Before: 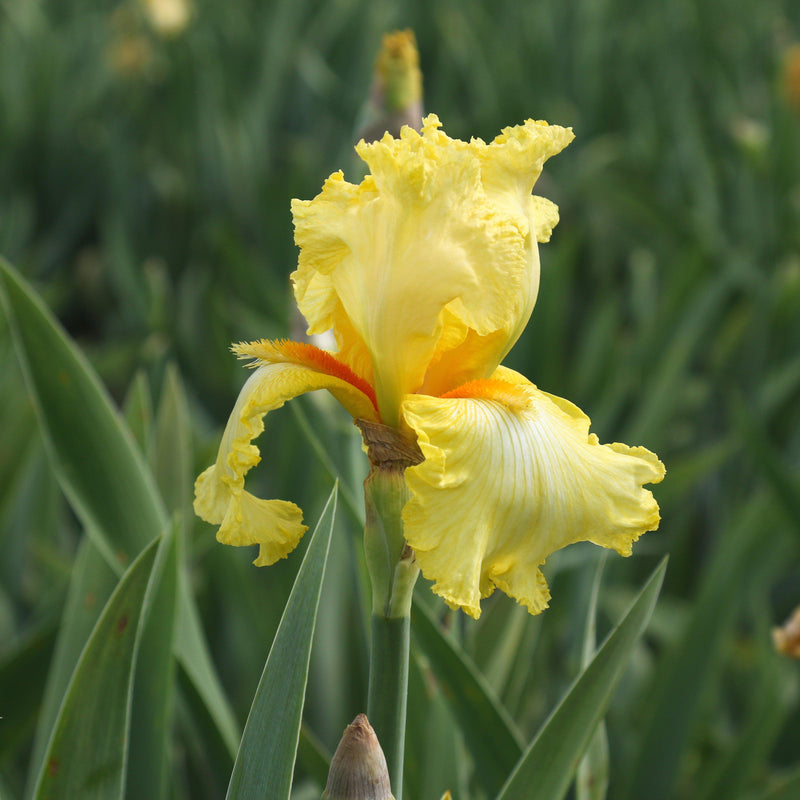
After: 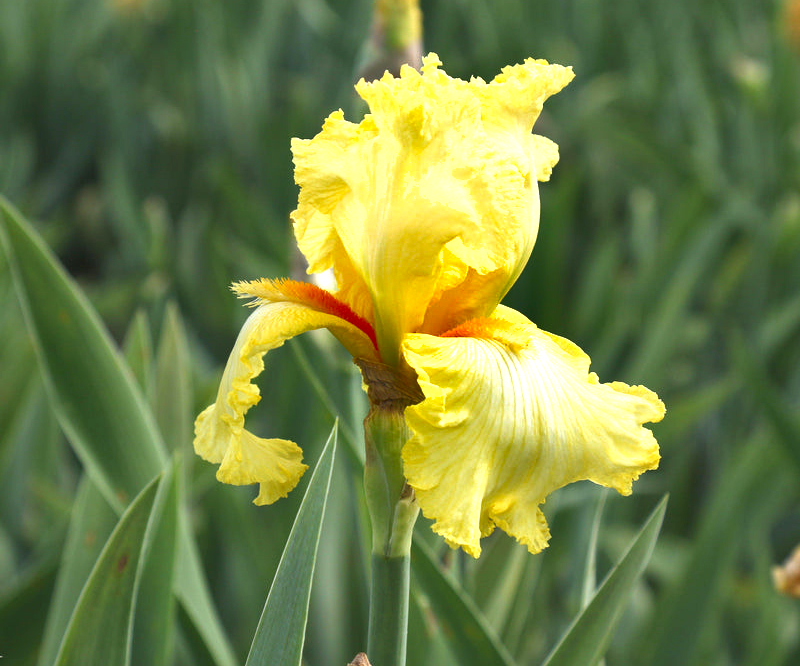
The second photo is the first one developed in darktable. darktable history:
exposure: black level correction 0, exposure 0.7 EV, compensate exposure bias true, compensate highlight preservation false
shadows and highlights: shadows 20.91, highlights -82.73, soften with gaussian
crop: top 7.625%, bottom 8.027%
